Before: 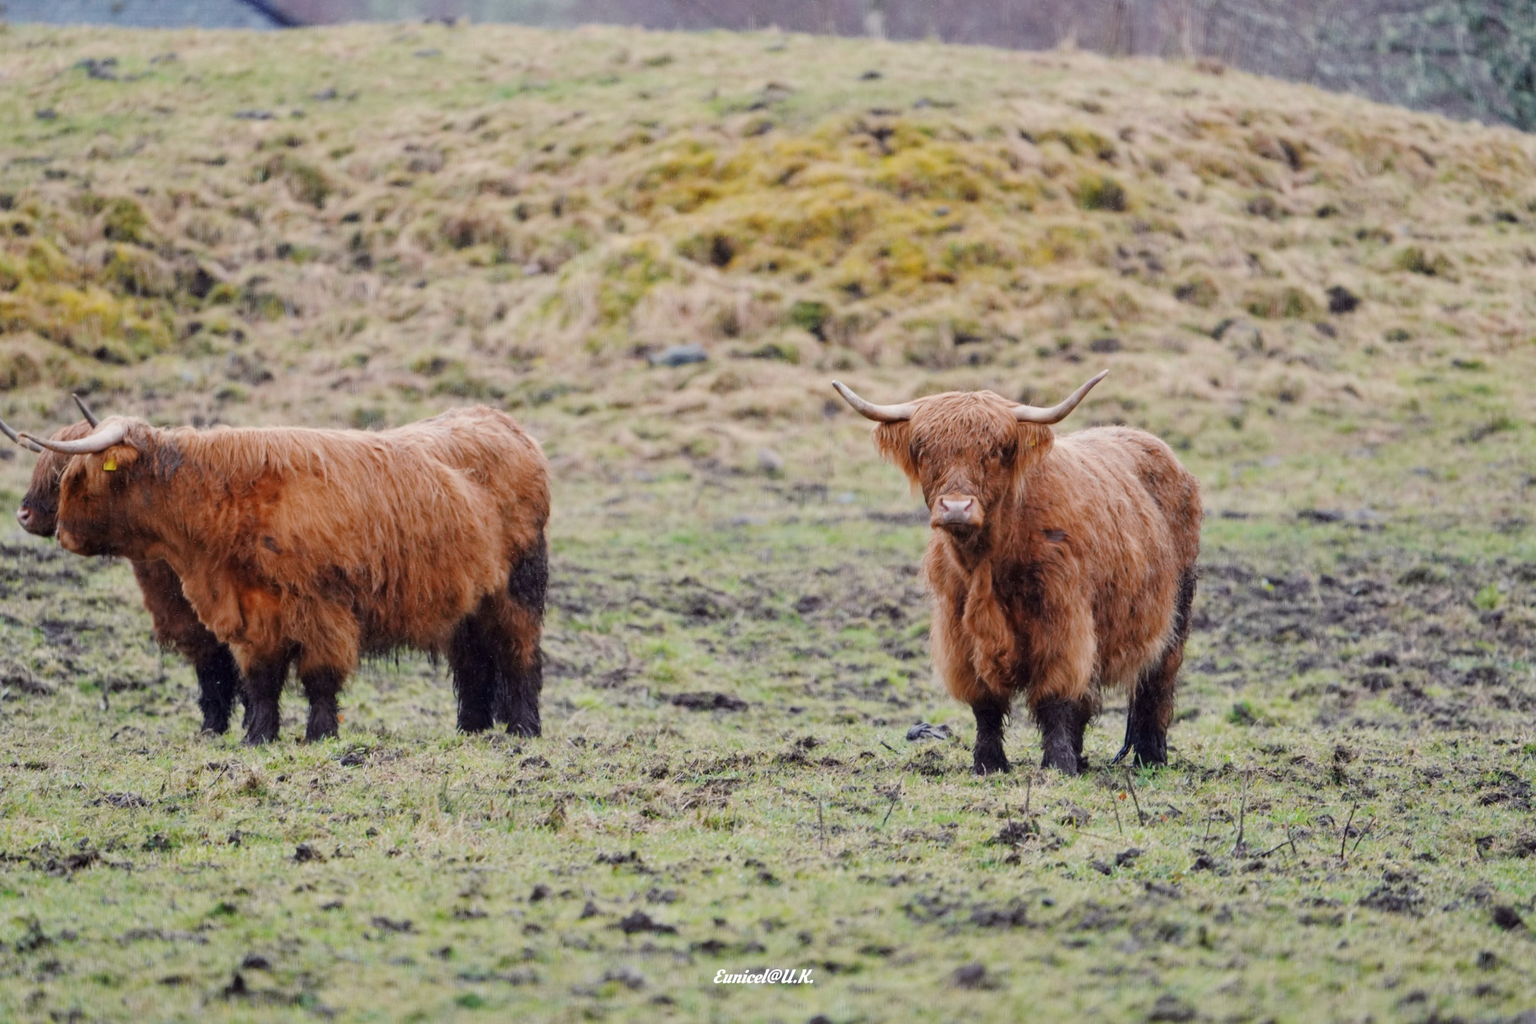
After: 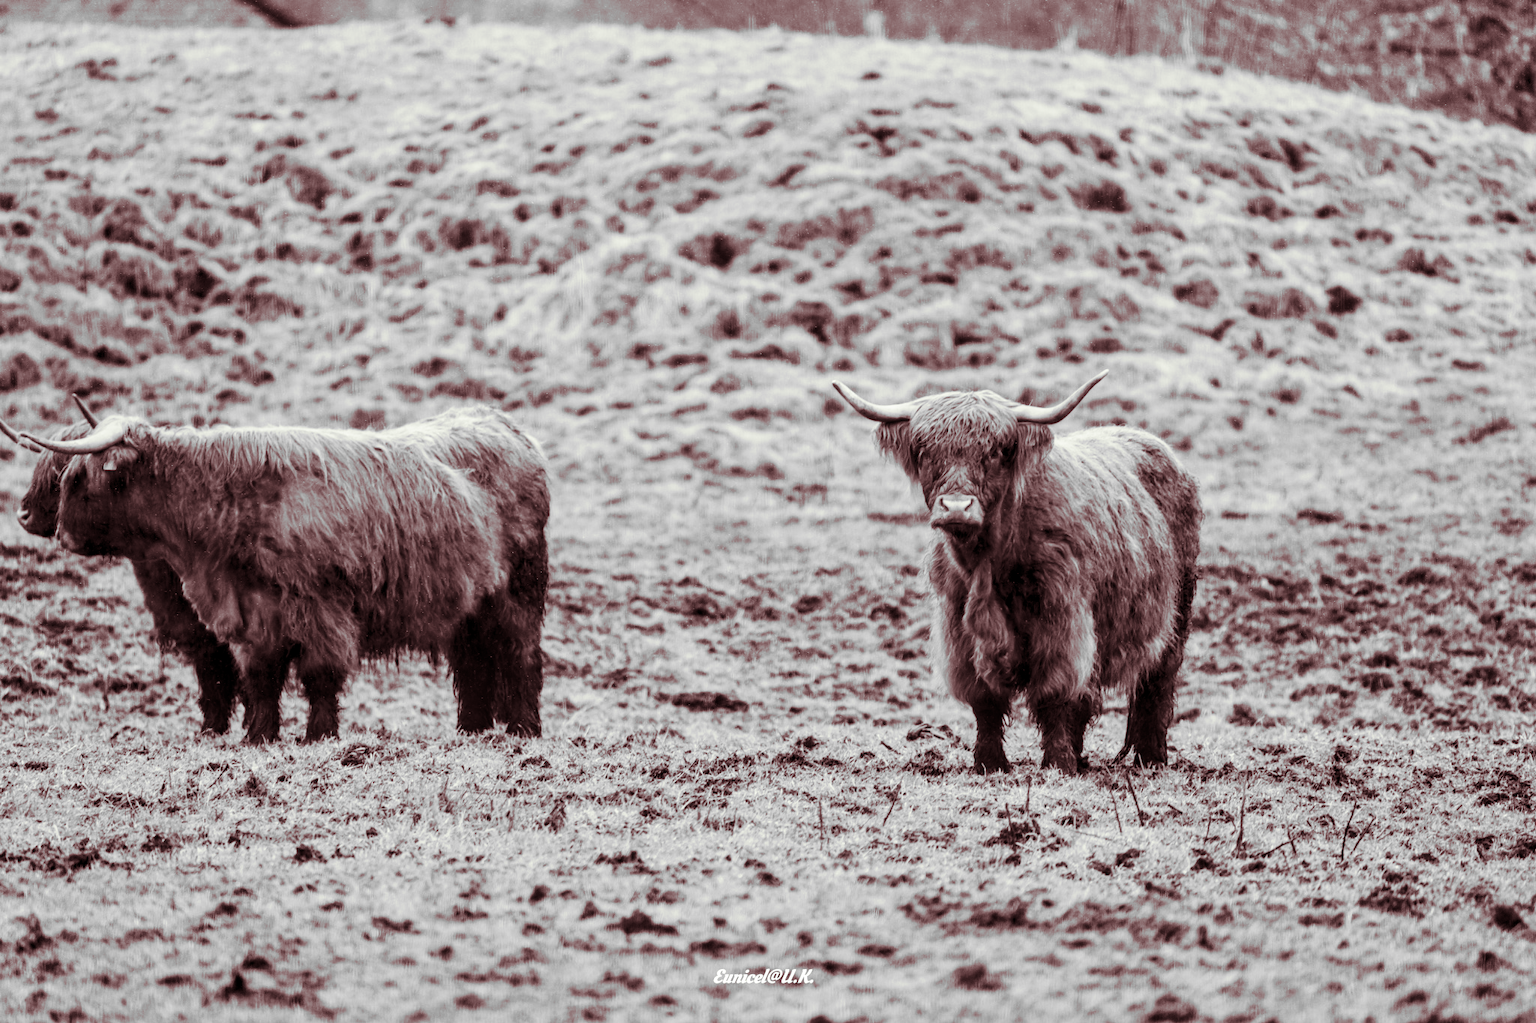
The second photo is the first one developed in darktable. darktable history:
local contrast: on, module defaults
monochrome: on, module defaults
split-toning: shadows › hue 360°
contrast brightness saturation: contrast 0.28
